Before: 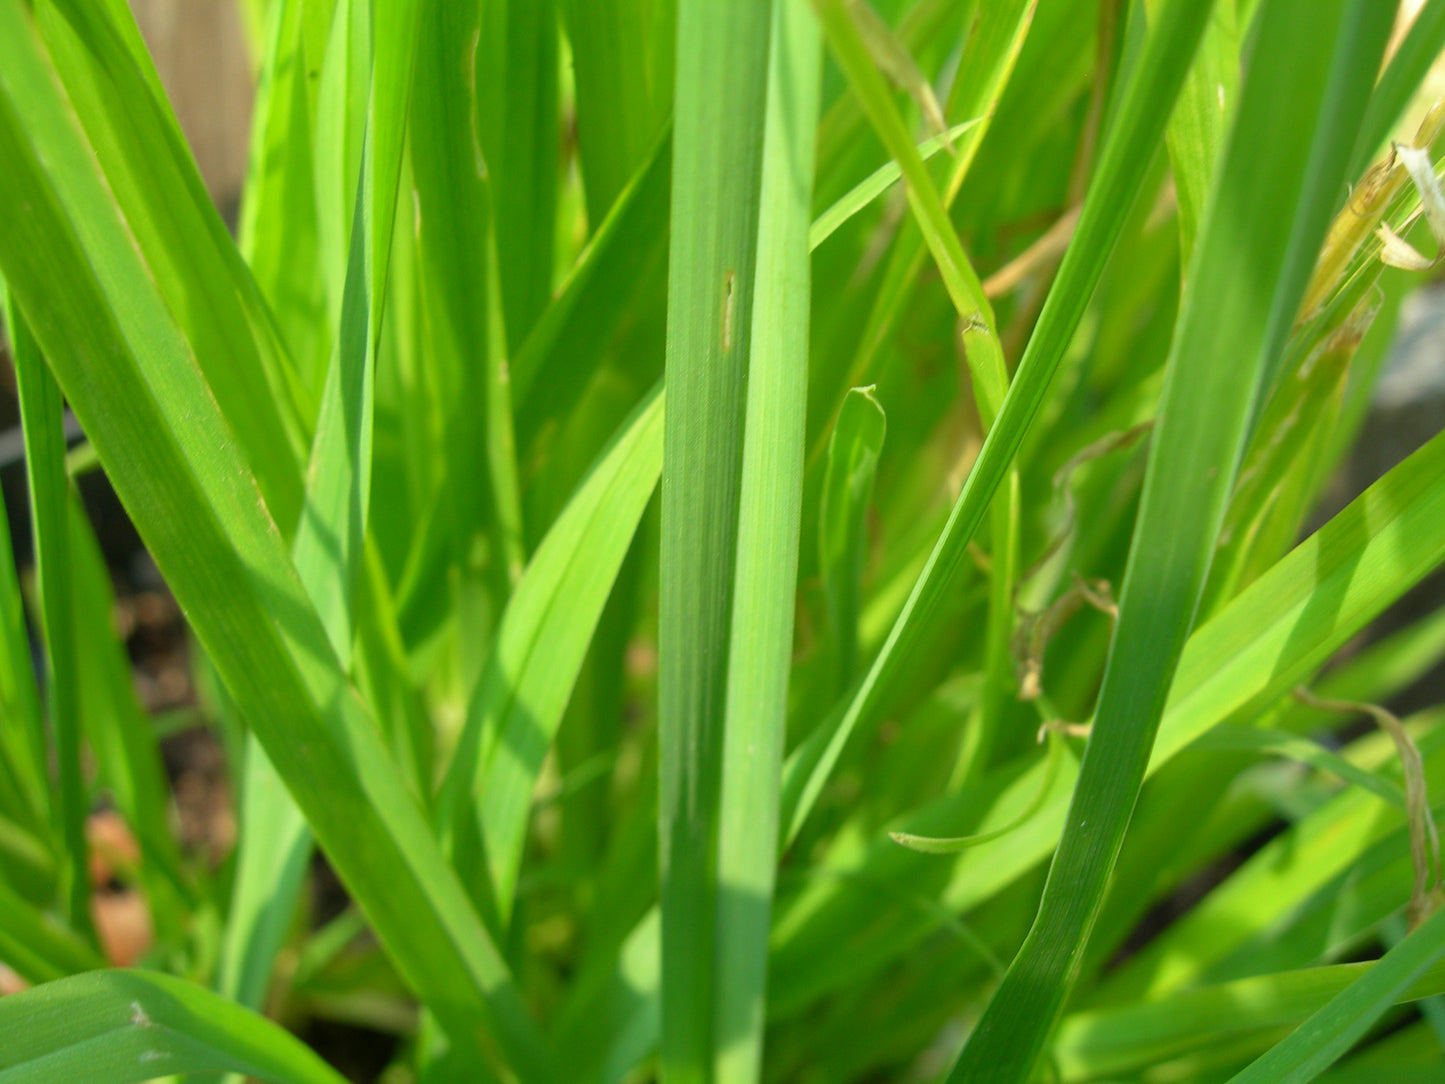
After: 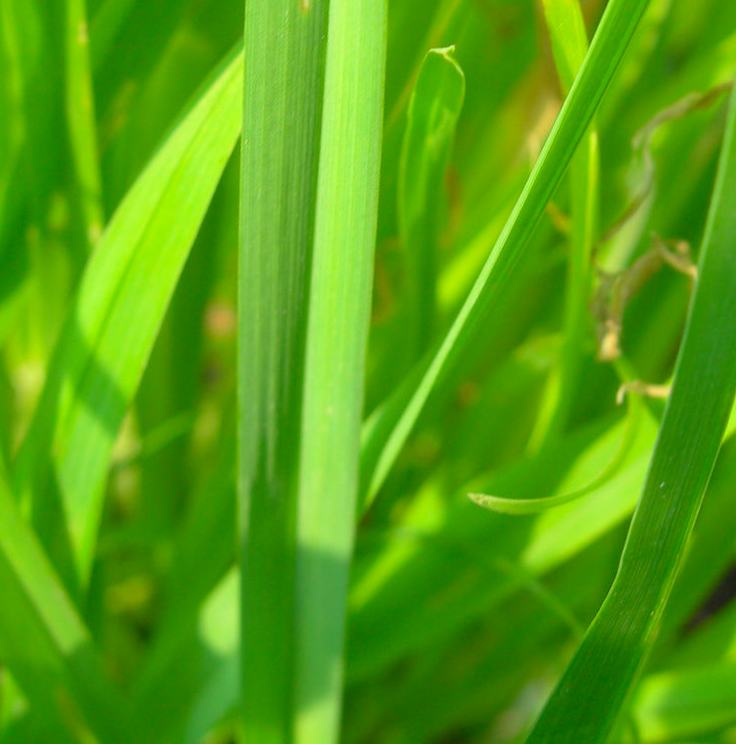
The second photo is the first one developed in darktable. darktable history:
contrast brightness saturation: contrast 0.074, brightness 0.079, saturation 0.177
crop and rotate: left 29.19%, top 31.279%, right 19.864%
